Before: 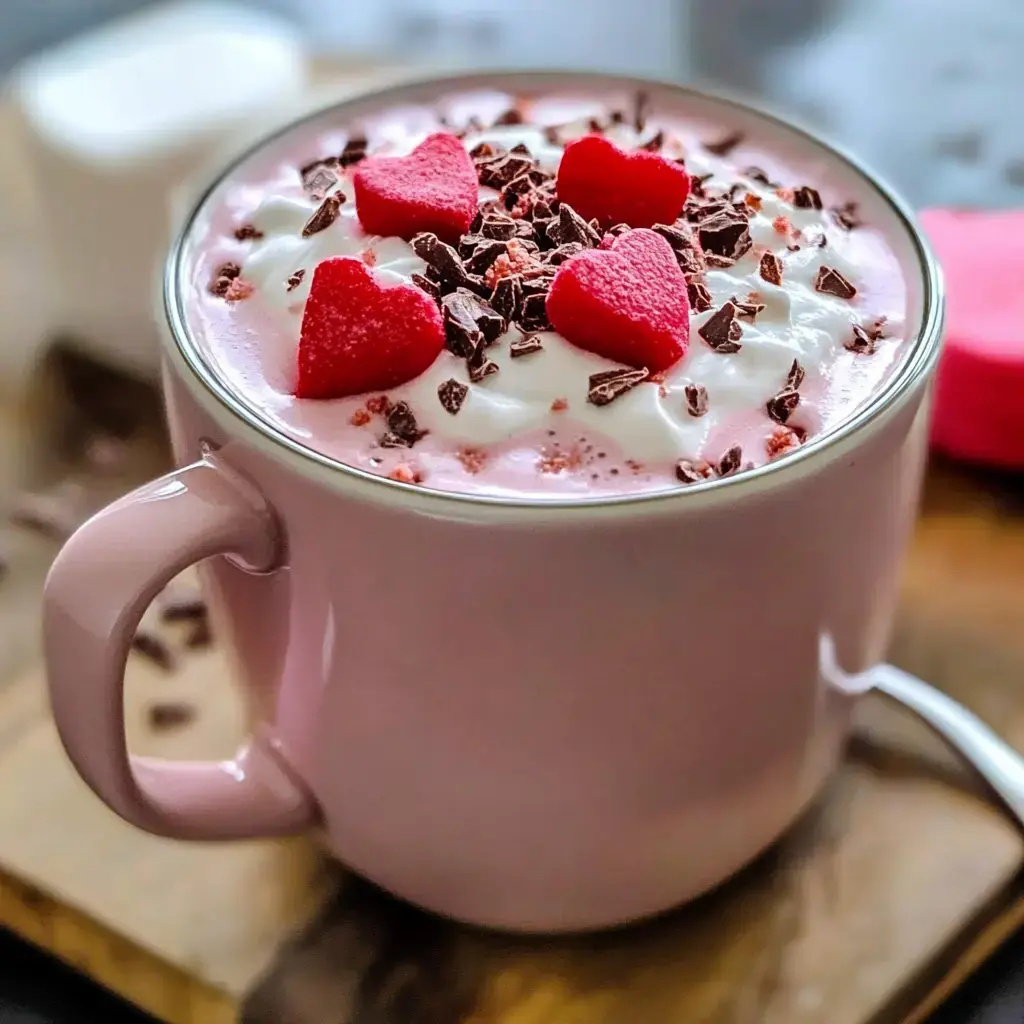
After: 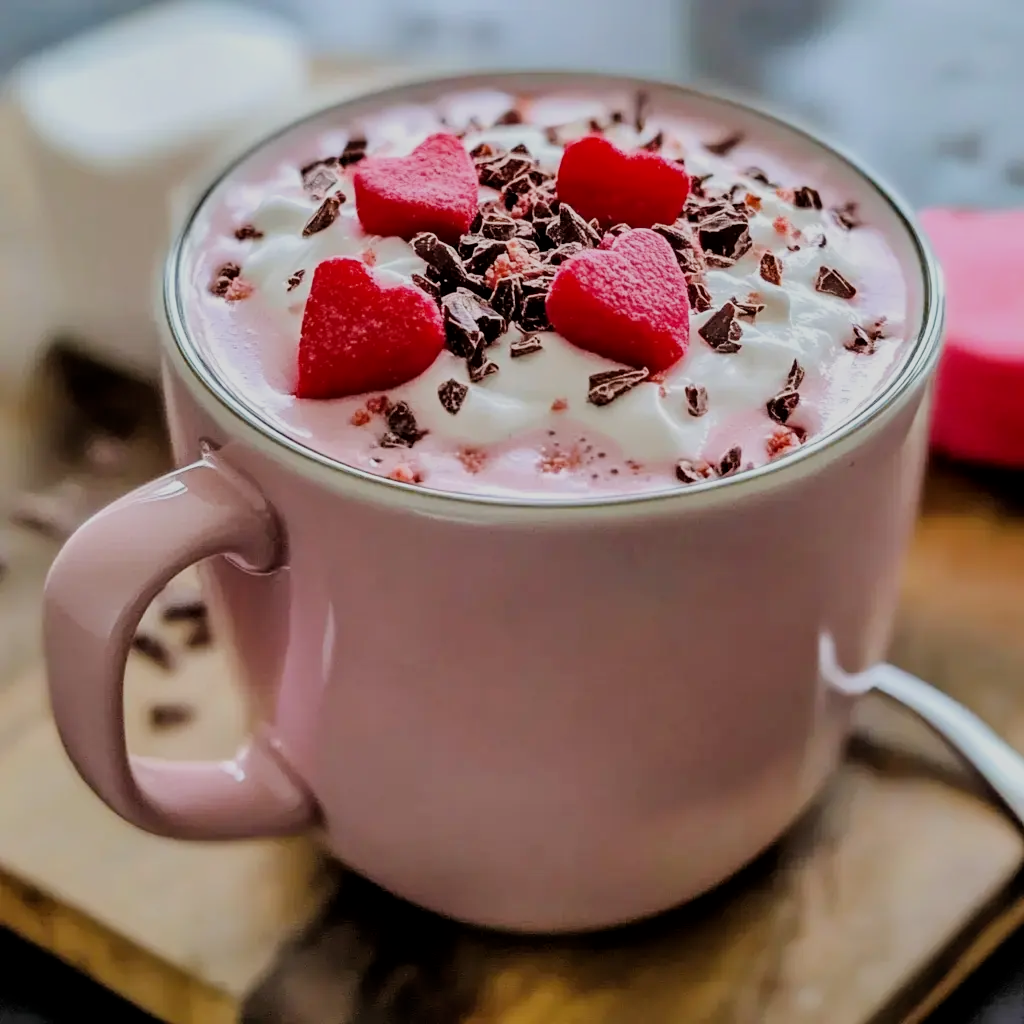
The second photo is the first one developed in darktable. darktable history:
filmic rgb: black relative exposure -7.65 EV, white relative exposure 4.56 EV, hardness 3.61, iterations of high-quality reconstruction 0
local contrast: mode bilateral grid, contrast 100, coarseness 100, detail 108%, midtone range 0.2
